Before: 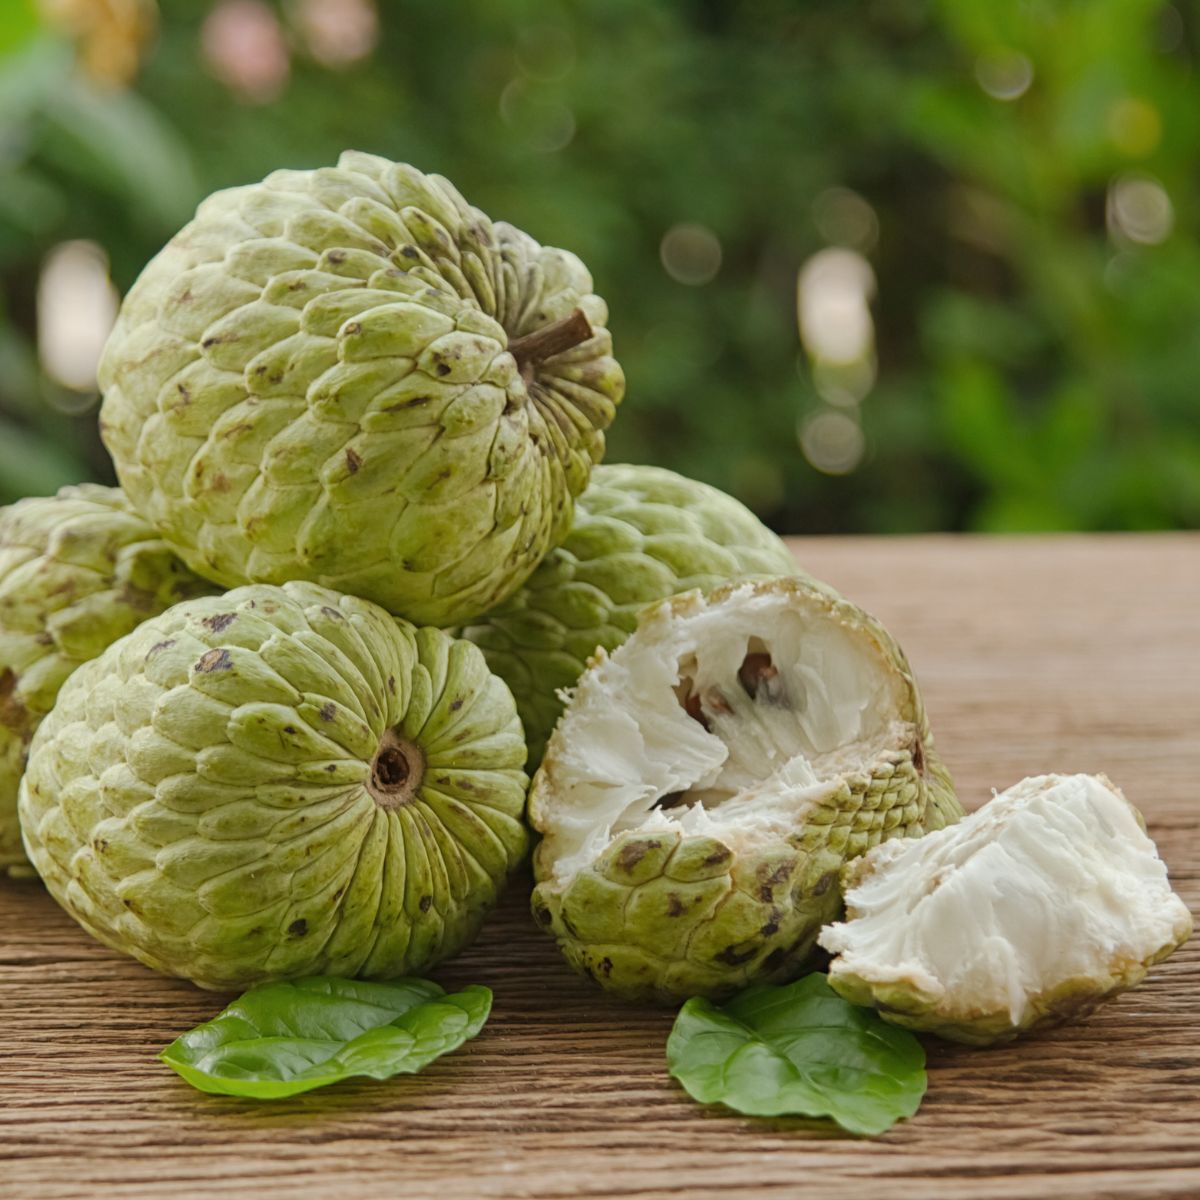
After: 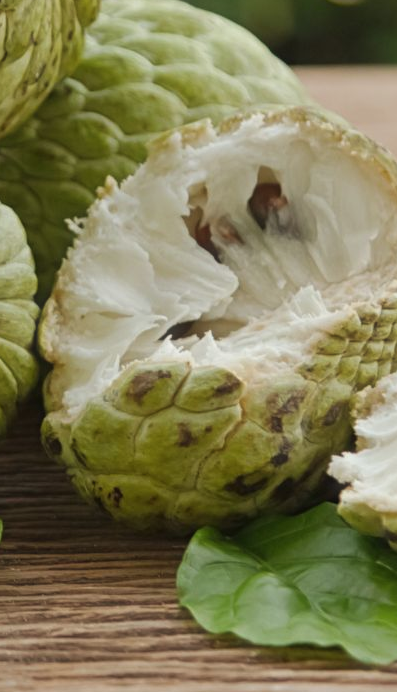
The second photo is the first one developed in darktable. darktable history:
haze removal: strength -0.1, adaptive false
crop: left 40.878%, top 39.176%, right 25.993%, bottom 3.081%
